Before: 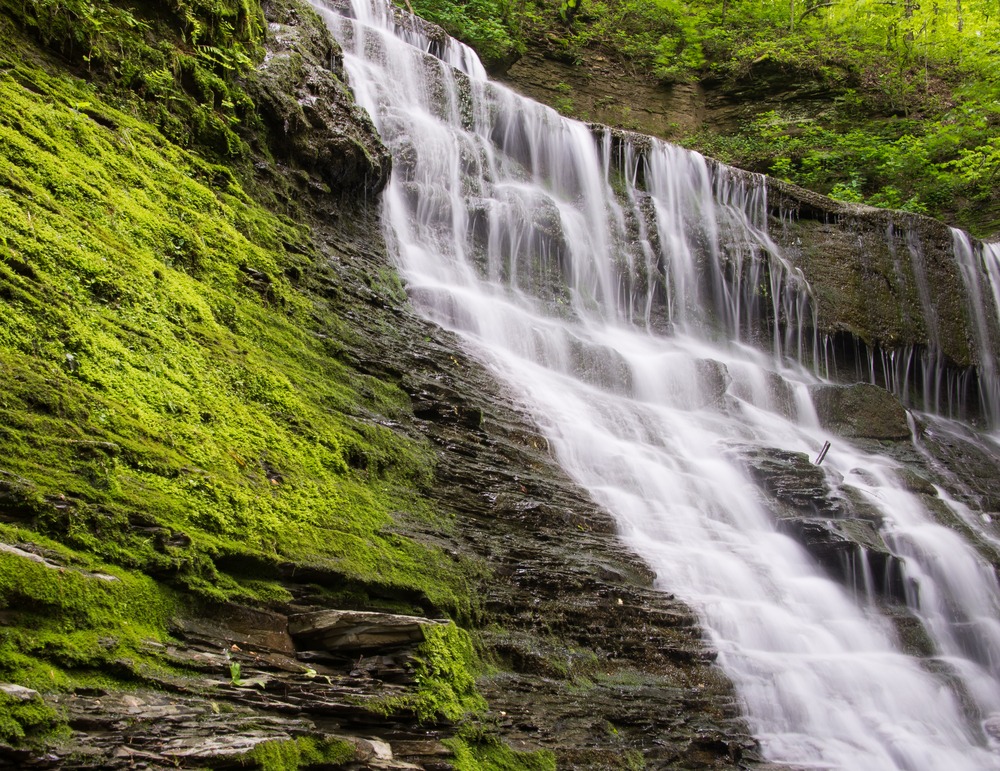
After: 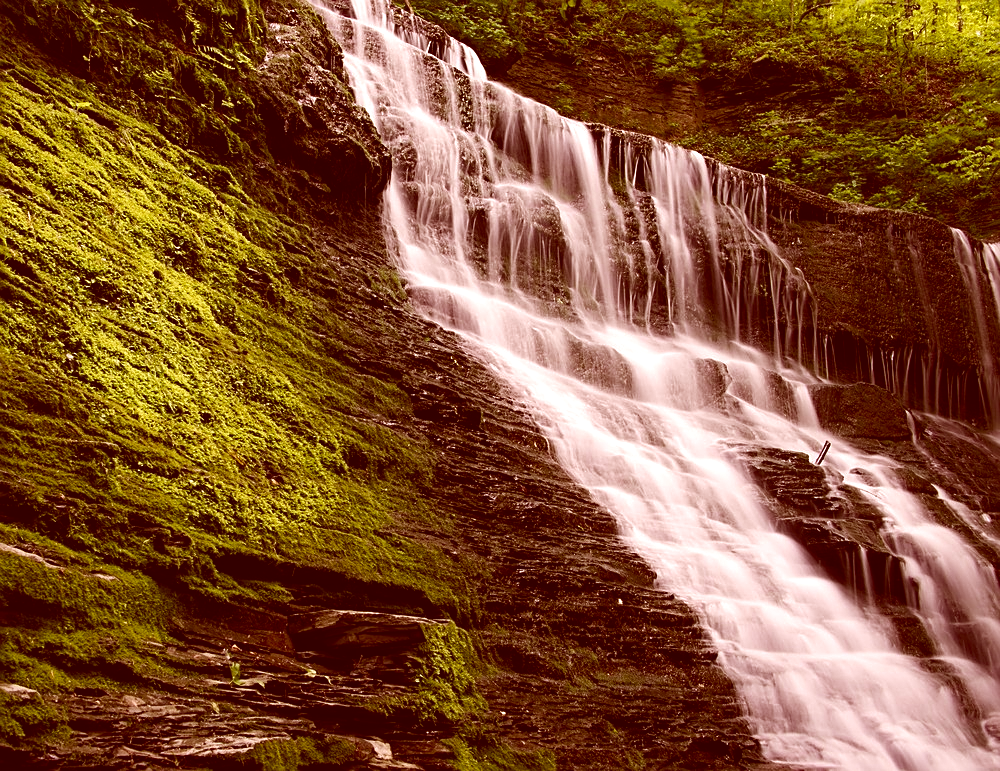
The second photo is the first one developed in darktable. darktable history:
sharpen: on, module defaults
haze removal: strength 0.28, distance 0.246, compatibility mode true, adaptive false
color correction: highlights a* 9.51, highlights b* 8.75, shadows a* 39.28, shadows b* 39.95, saturation 0.789
tone equalizer: -8 EV 0 EV, -7 EV 0.002 EV, -6 EV -0.001 EV, -5 EV -0.01 EV, -4 EV -0.07 EV, -3 EV -0.198 EV, -2 EV -0.251 EV, -1 EV 0.1 EV, +0 EV 0.293 EV
color calibration: gray › normalize channels true, illuminant same as pipeline (D50), adaptation XYZ, x 0.346, y 0.357, temperature 5009.05 K, gamut compression 0.023
contrast brightness saturation: contrast 0.067, brightness -0.127, saturation 0.047
